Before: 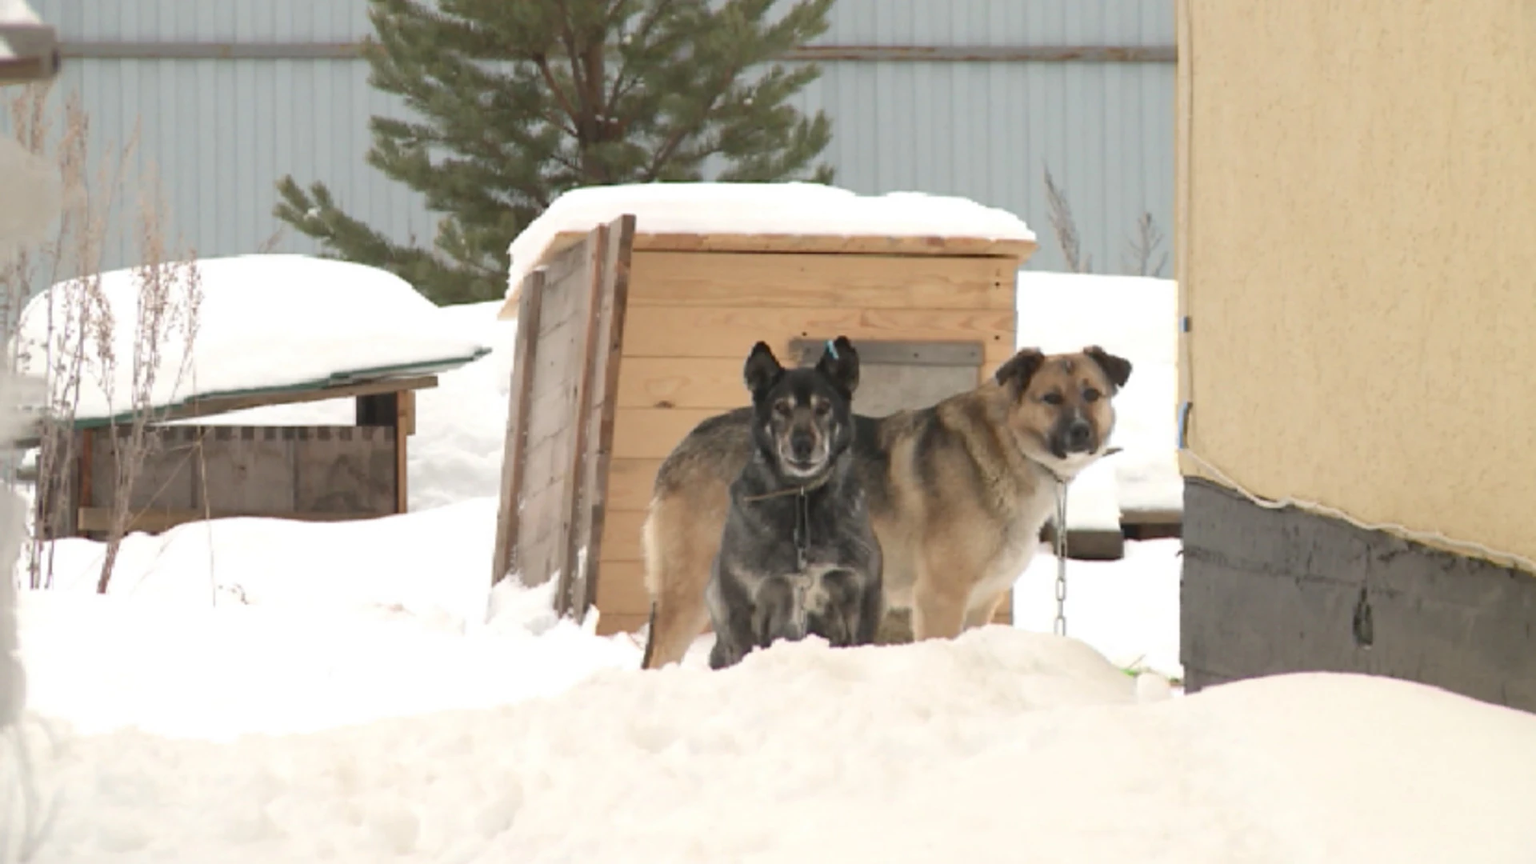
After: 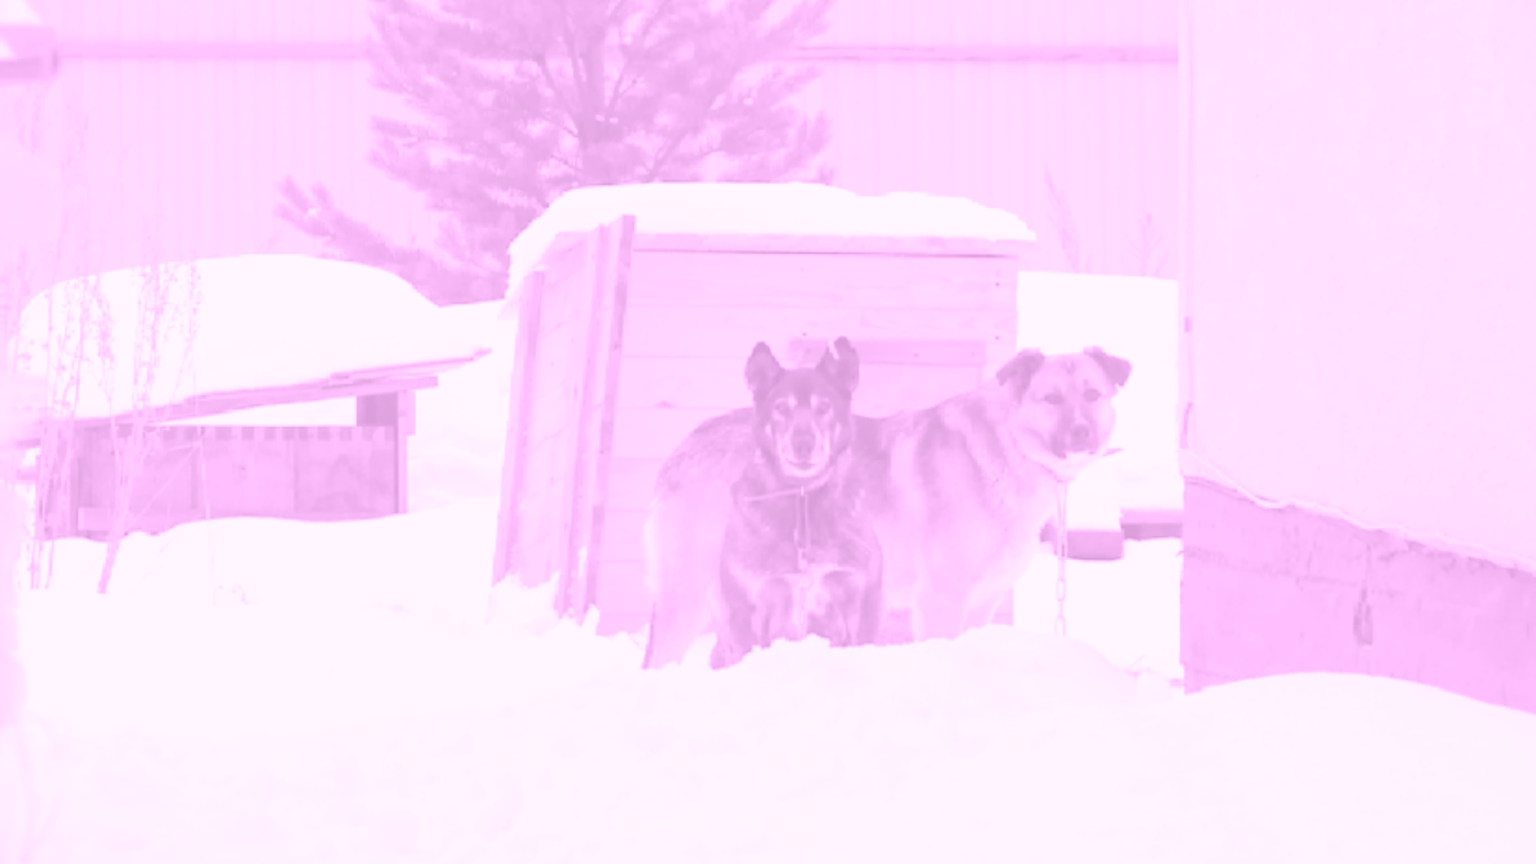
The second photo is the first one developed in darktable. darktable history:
exposure: black level correction 0, exposure 0.7 EV, compensate exposure bias true, compensate highlight preservation false
local contrast: highlights 100%, shadows 100%, detail 120%, midtone range 0.2
colorize: hue 331.2°, saturation 69%, source mix 30.28%, lightness 69.02%, version 1
